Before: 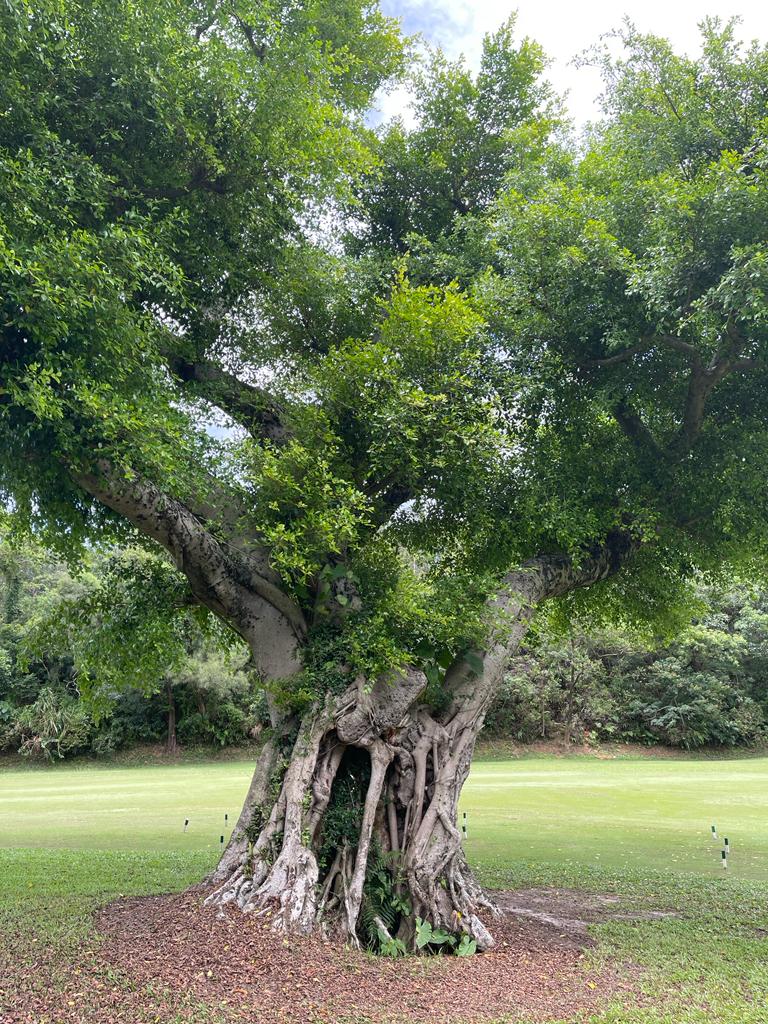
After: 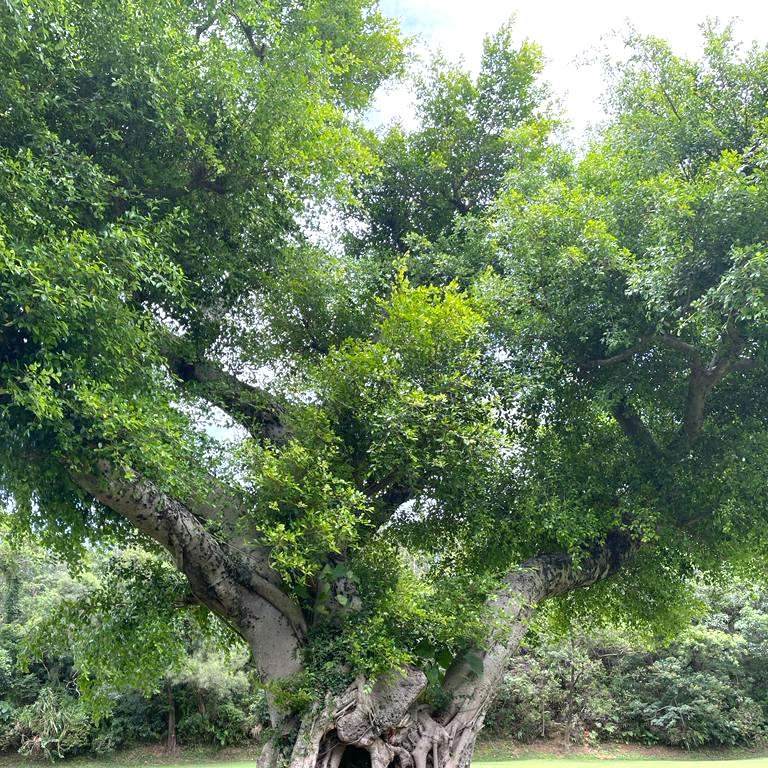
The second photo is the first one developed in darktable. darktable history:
crop: bottom 24.988%
exposure: black level correction 0.001, exposure 0.5 EV, compensate exposure bias true, compensate highlight preservation false
white balance: red 0.982, blue 1.018
